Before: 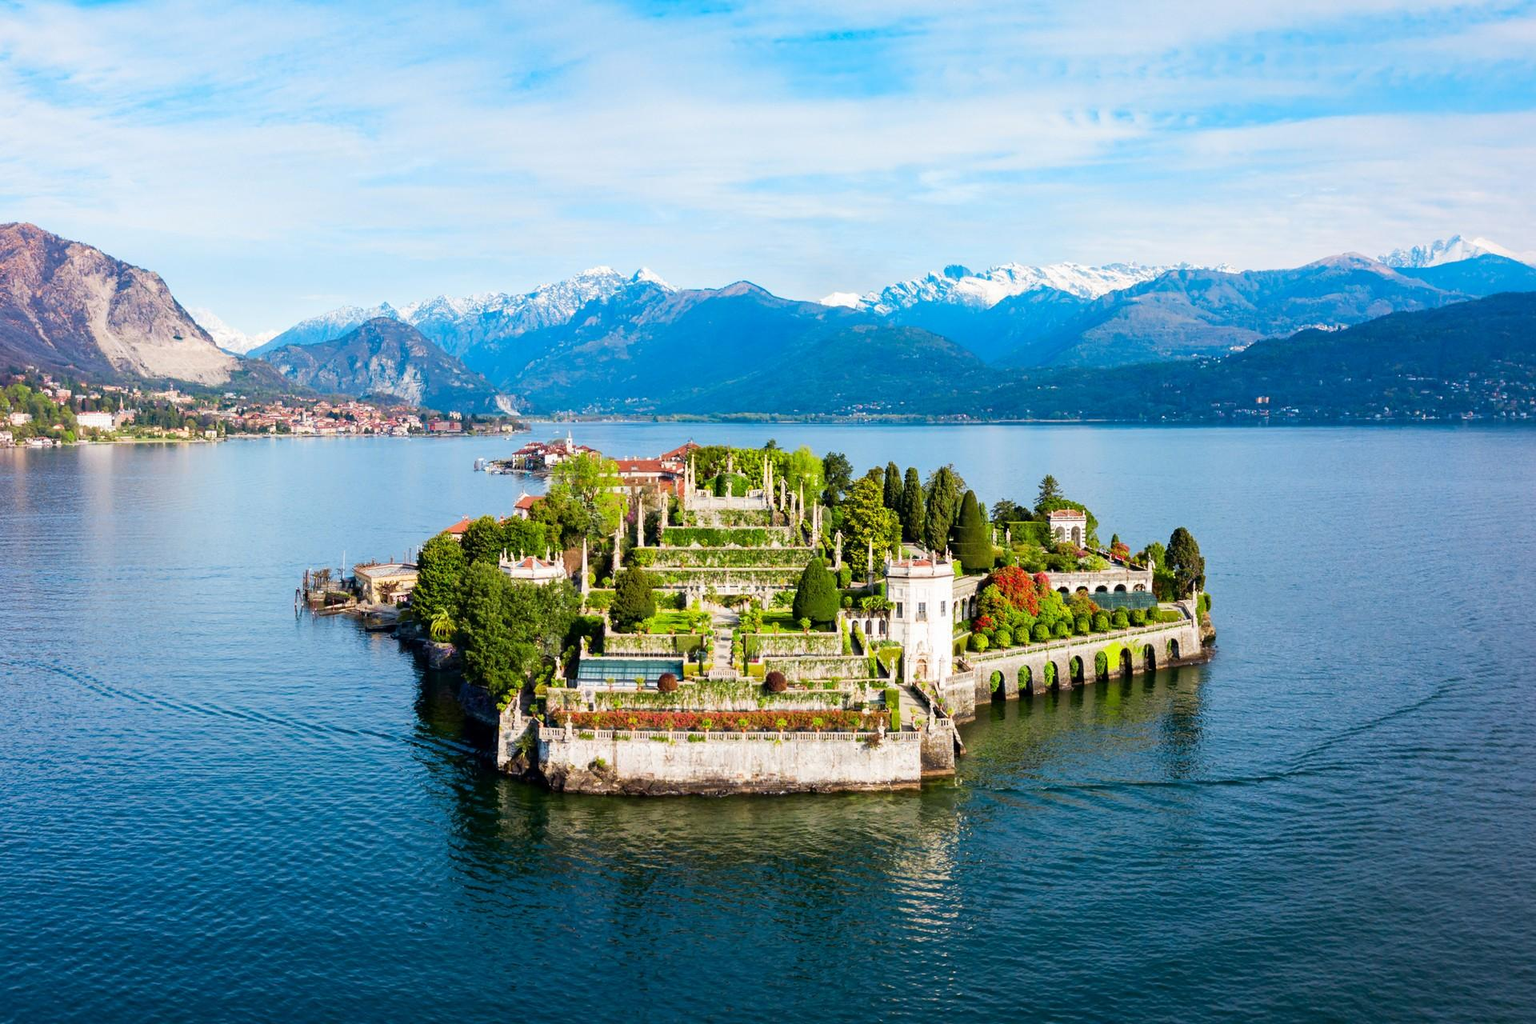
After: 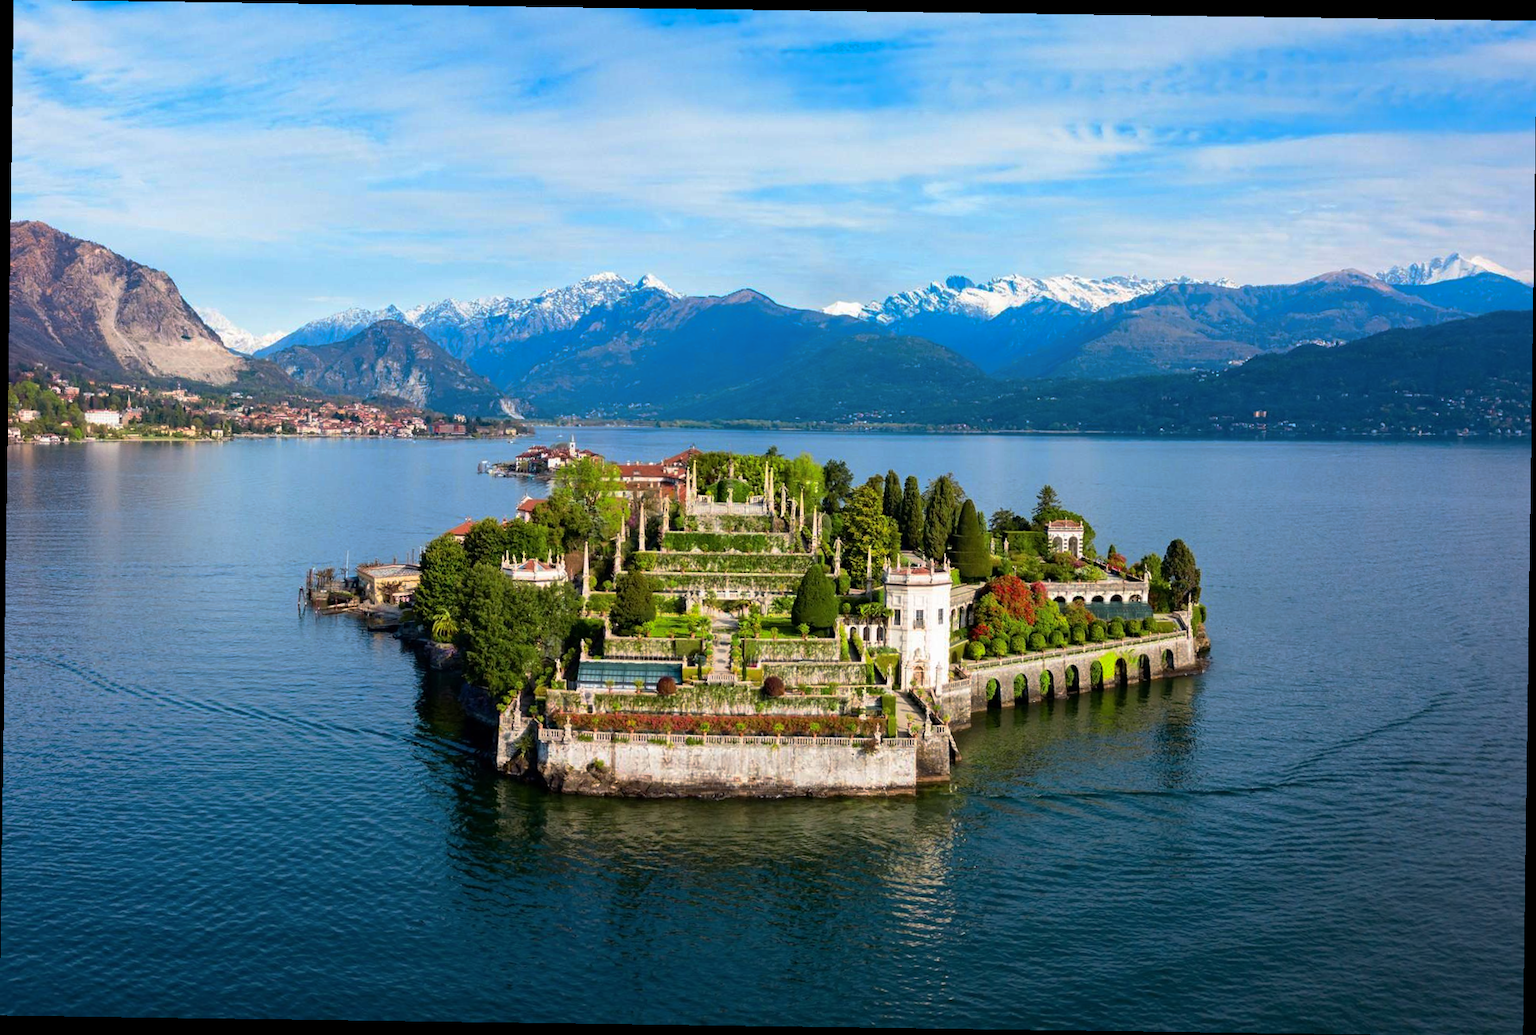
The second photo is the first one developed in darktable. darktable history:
rotate and perspective: rotation 0.8°, automatic cropping off
base curve: curves: ch0 [(0, 0) (0.595, 0.418) (1, 1)], preserve colors none
